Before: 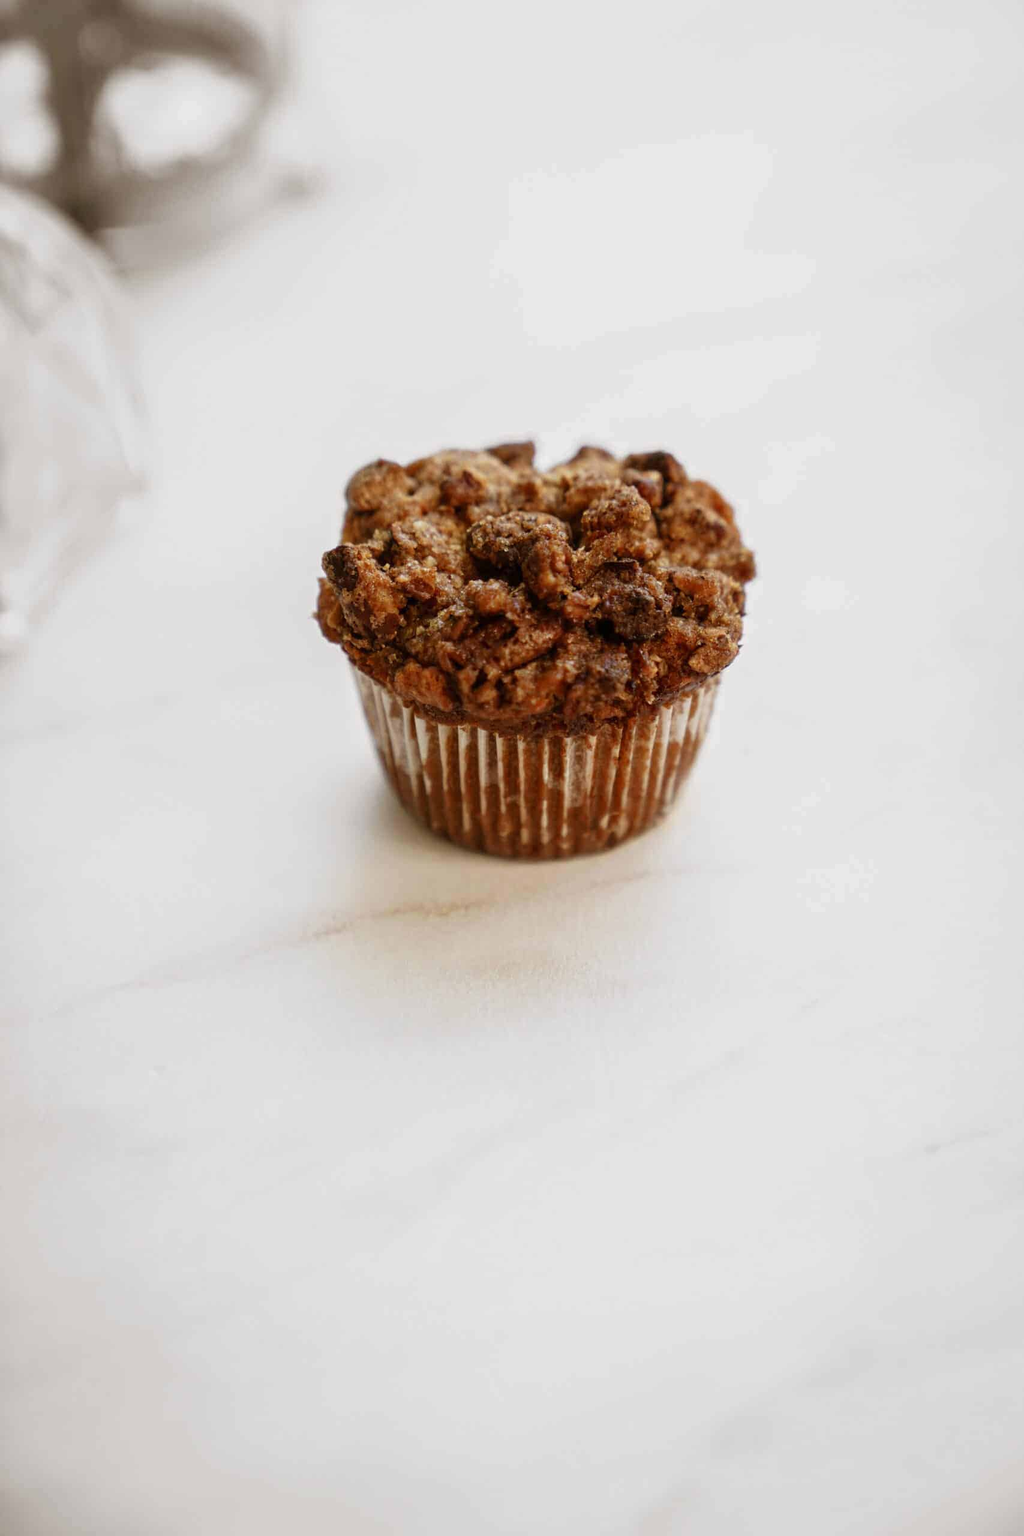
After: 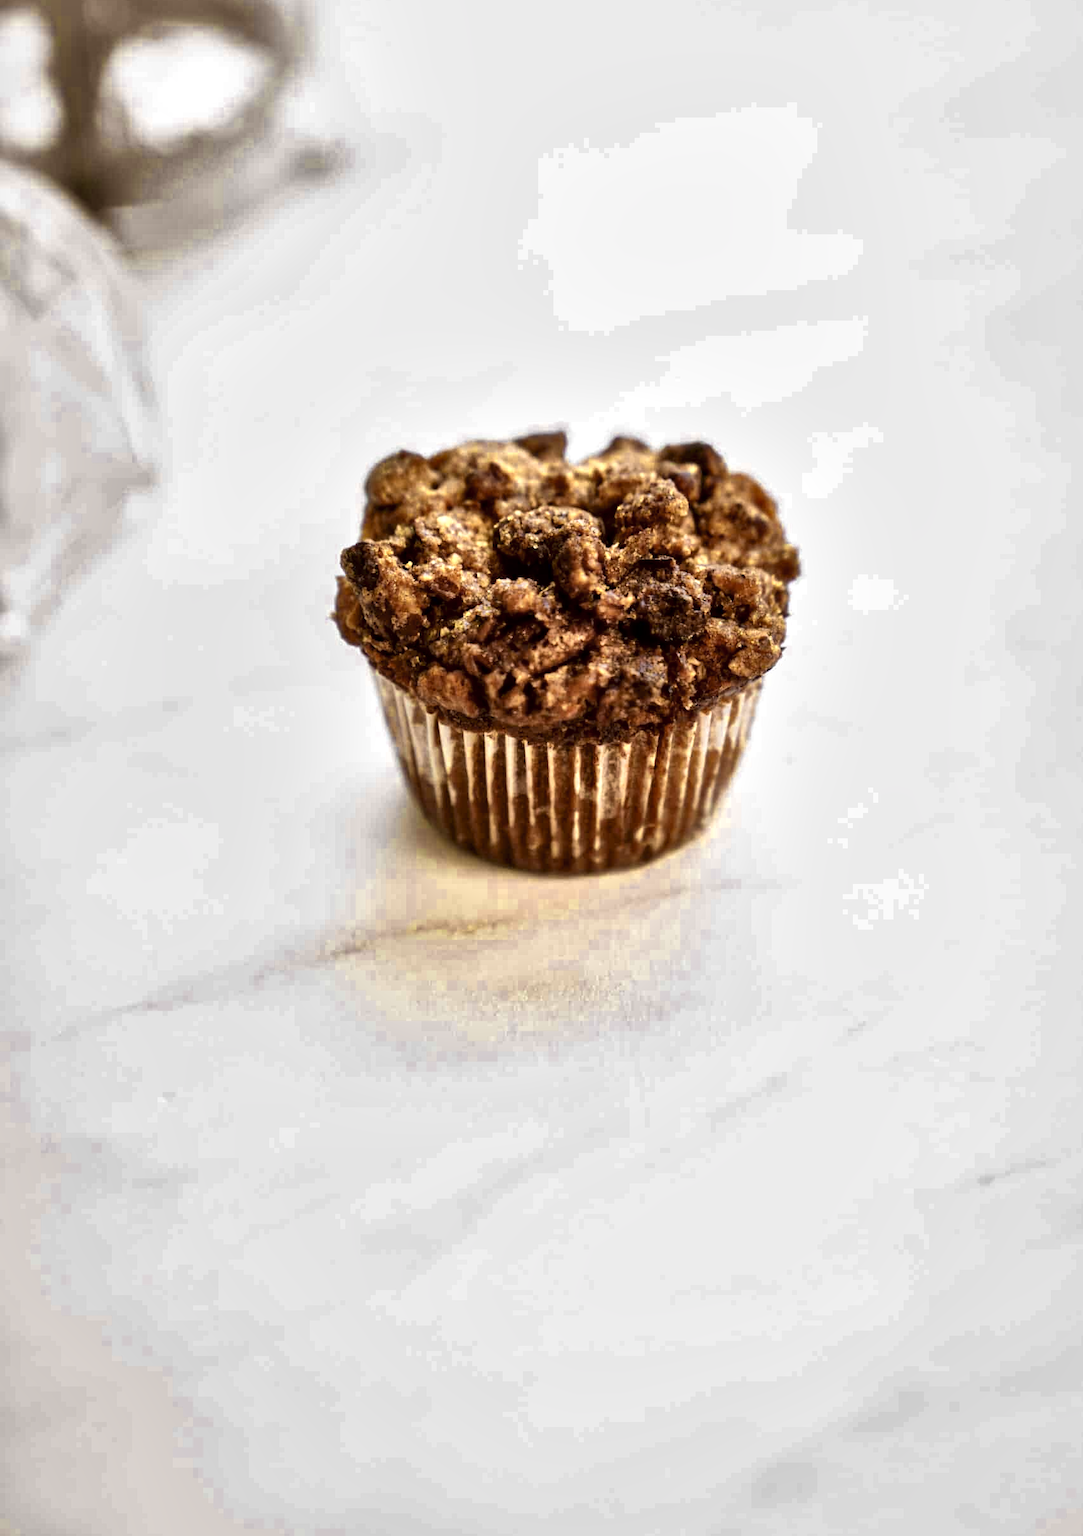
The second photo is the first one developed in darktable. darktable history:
shadows and highlights: shadows 48.77, highlights -42.02, soften with gaussian
velvia: on, module defaults
exposure: exposure 0.202 EV, compensate exposure bias true, compensate highlight preservation false
crop and rotate: top 2.15%, bottom 3.242%
local contrast: mode bilateral grid, contrast 69, coarseness 75, detail 180%, midtone range 0.2
color zones: curves: ch0 [(0.004, 0.306) (0.107, 0.448) (0.252, 0.656) (0.41, 0.398) (0.595, 0.515) (0.768, 0.628)]; ch1 [(0.07, 0.323) (0.151, 0.452) (0.252, 0.608) (0.346, 0.221) (0.463, 0.189) (0.61, 0.368) (0.735, 0.395) (0.921, 0.412)]; ch2 [(0, 0.476) (0.132, 0.512) (0.243, 0.512) (0.397, 0.48) (0.522, 0.376) (0.634, 0.536) (0.761, 0.46)]
